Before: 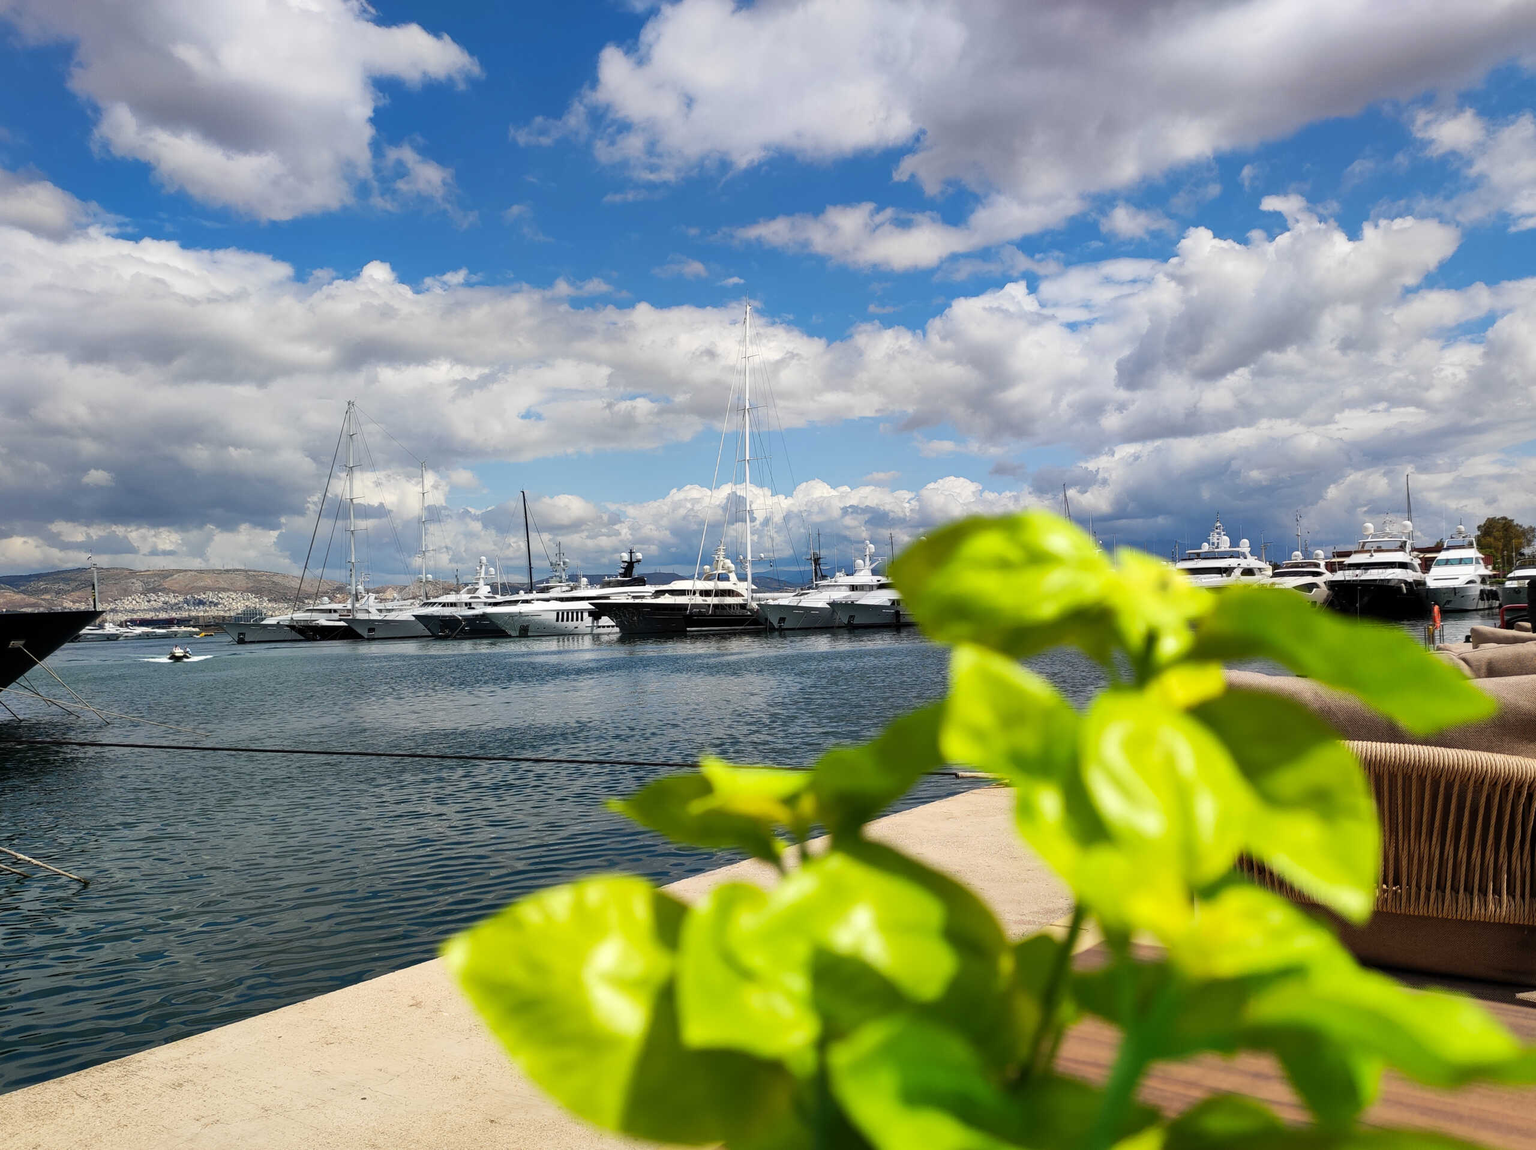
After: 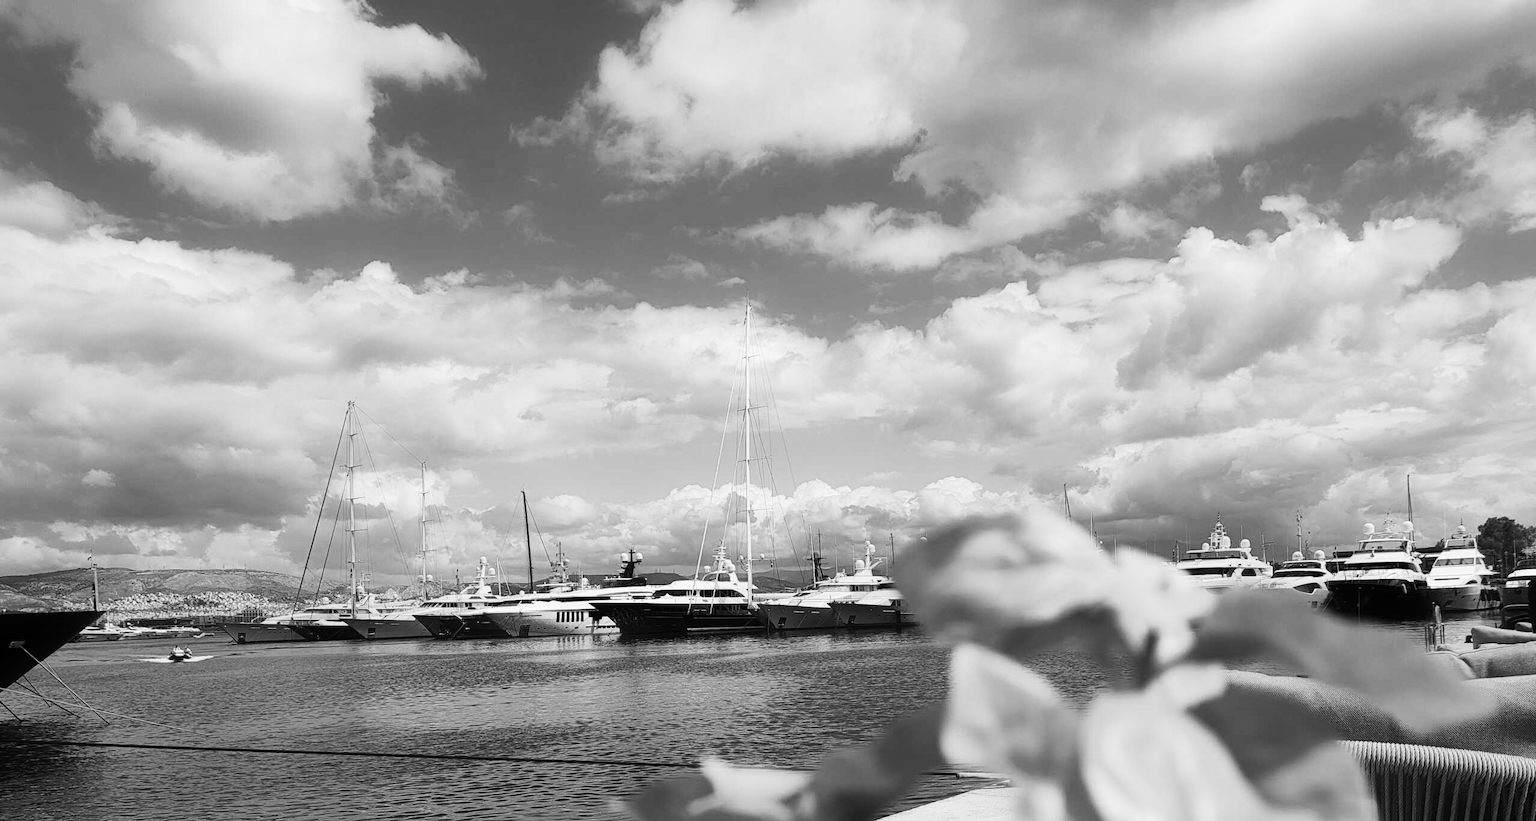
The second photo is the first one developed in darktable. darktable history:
monochrome: a 16.01, b -2.65, highlights 0.52
contrast equalizer: y [[0.5, 0.496, 0.435, 0.435, 0.496, 0.5], [0.5 ×6], [0.5 ×6], [0 ×6], [0 ×6]]
crop: bottom 28.576%
contrast brightness saturation: contrast 0.26, brightness 0.02, saturation 0.87
